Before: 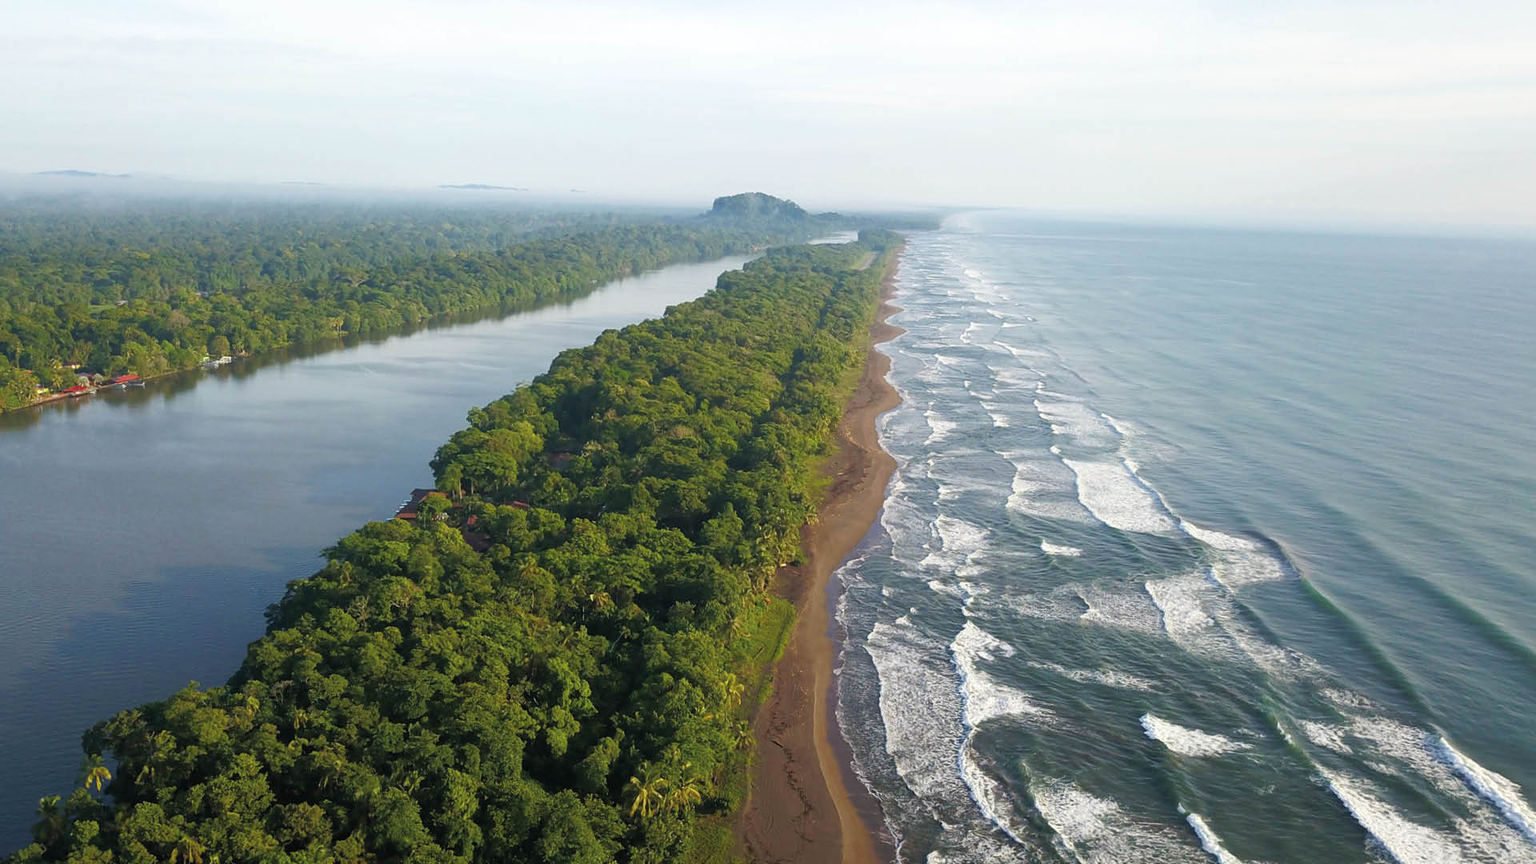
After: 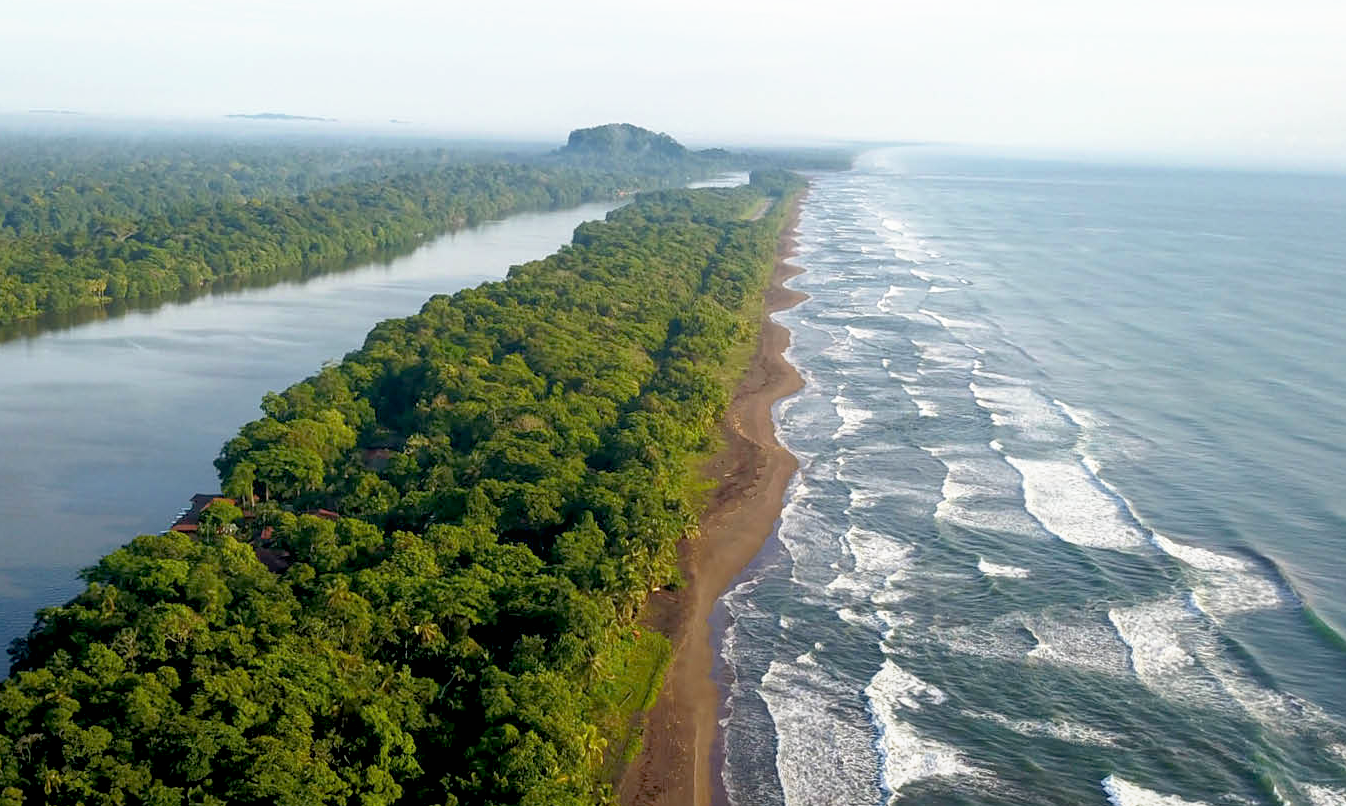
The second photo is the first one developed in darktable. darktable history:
crop and rotate: left 16.873%, top 10.867%, right 13.008%, bottom 14.436%
local contrast: detail 109%
base curve: curves: ch0 [(0.017, 0) (0.425, 0.441) (0.844, 0.933) (1, 1)], preserve colors none
